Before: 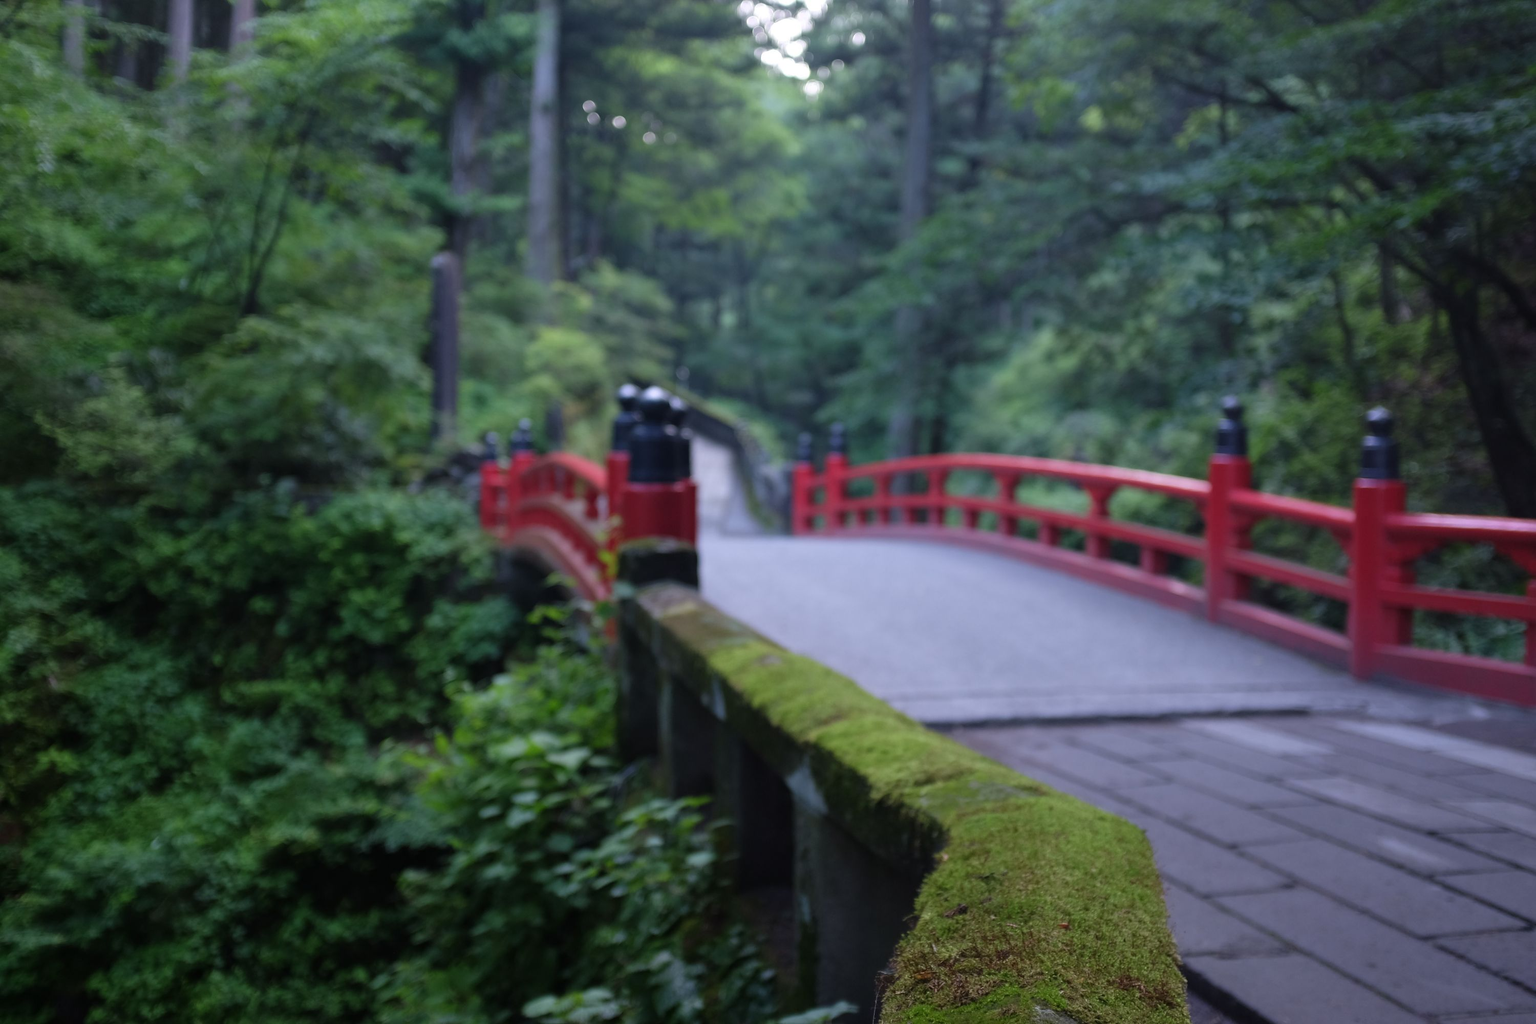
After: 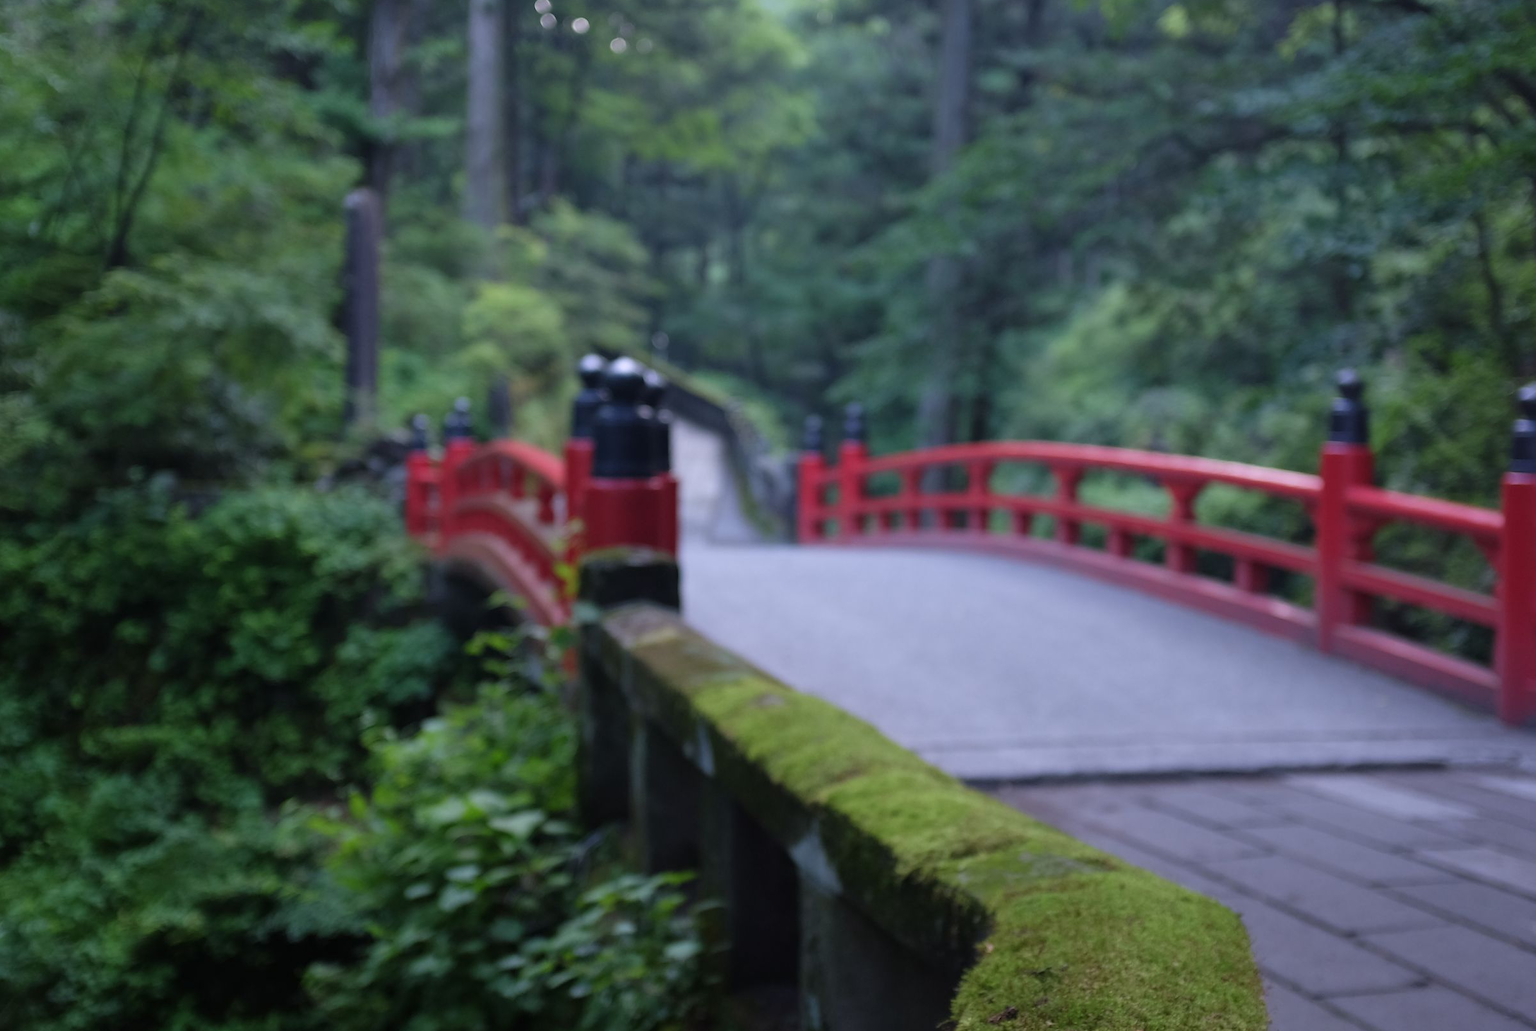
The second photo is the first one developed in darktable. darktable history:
crop and rotate: left 10.22%, top 9.974%, right 10.063%, bottom 9.704%
